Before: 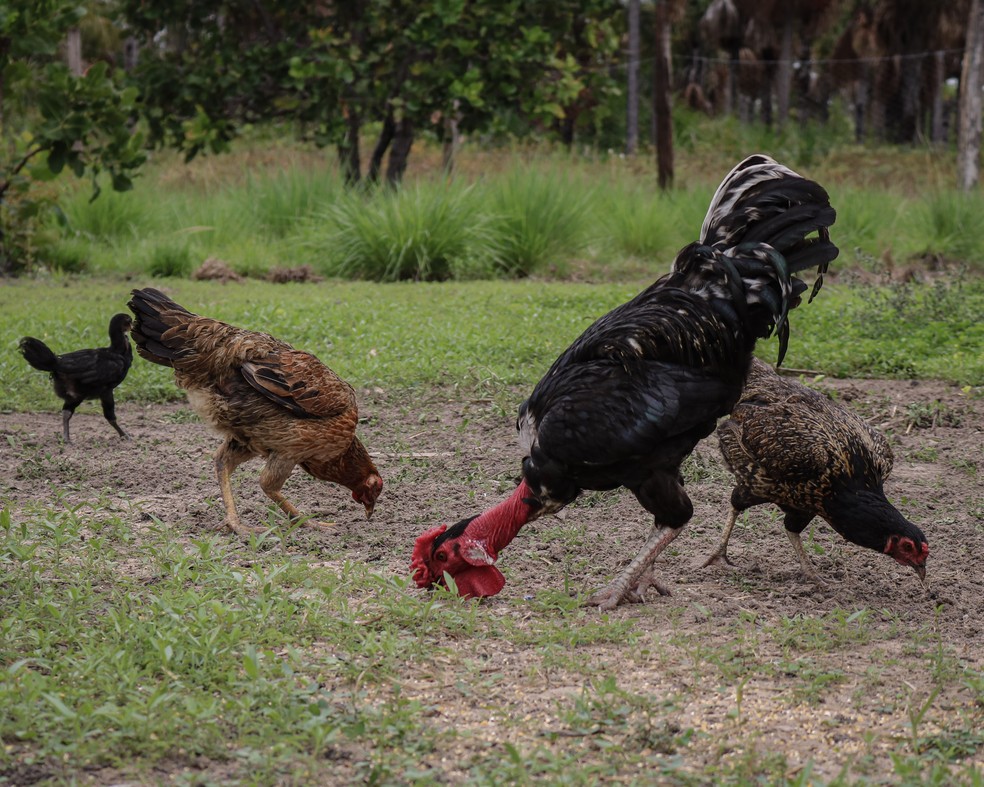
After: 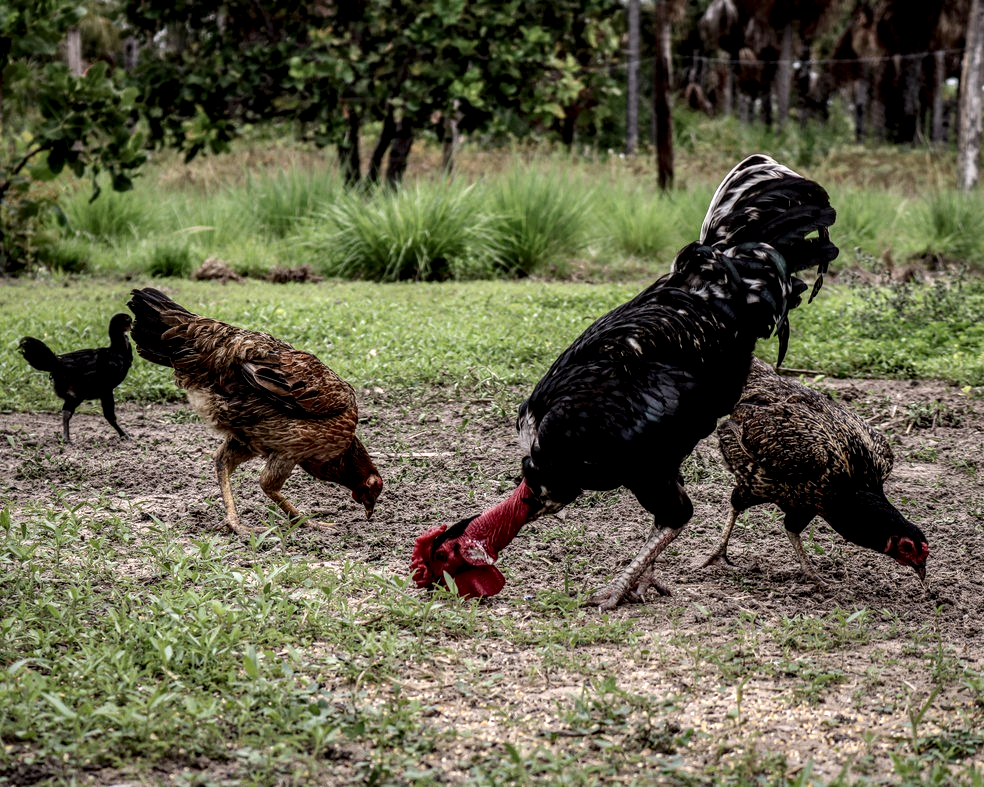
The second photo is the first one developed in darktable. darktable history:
shadows and highlights: shadows 40.31, highlights -59.66
contrast brightness saturation: contrast 0.145
local contrast: detail 202%
